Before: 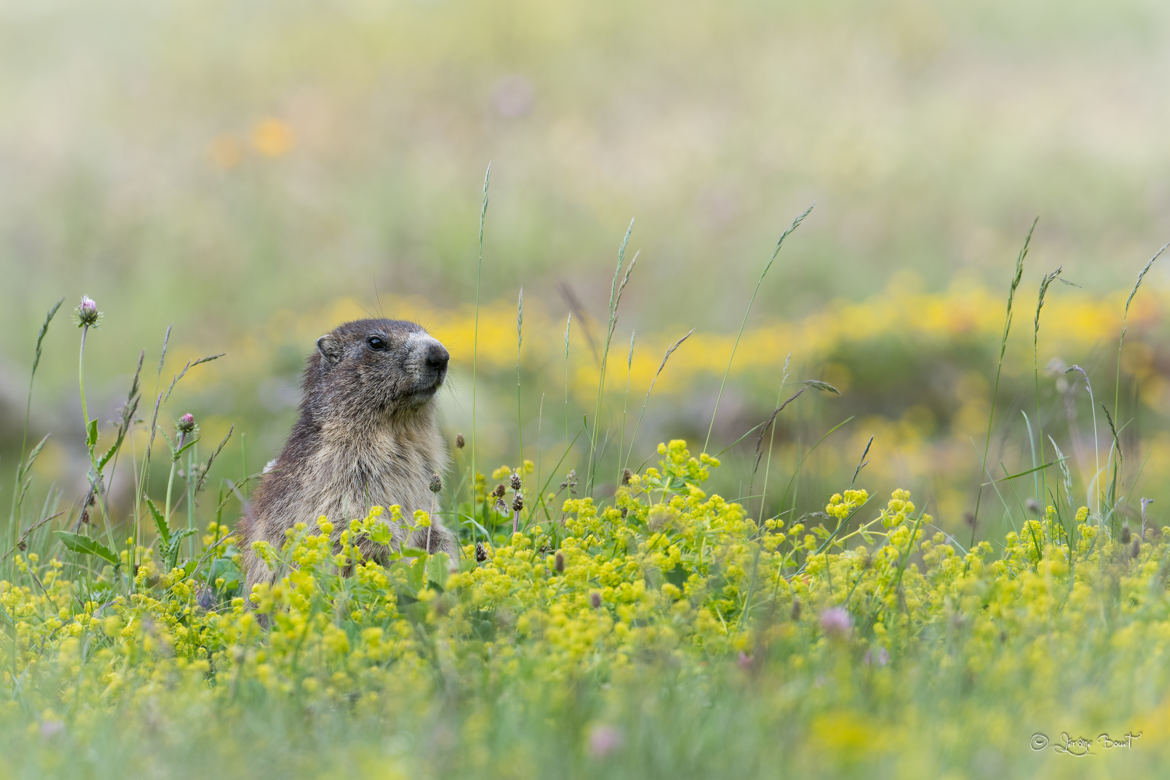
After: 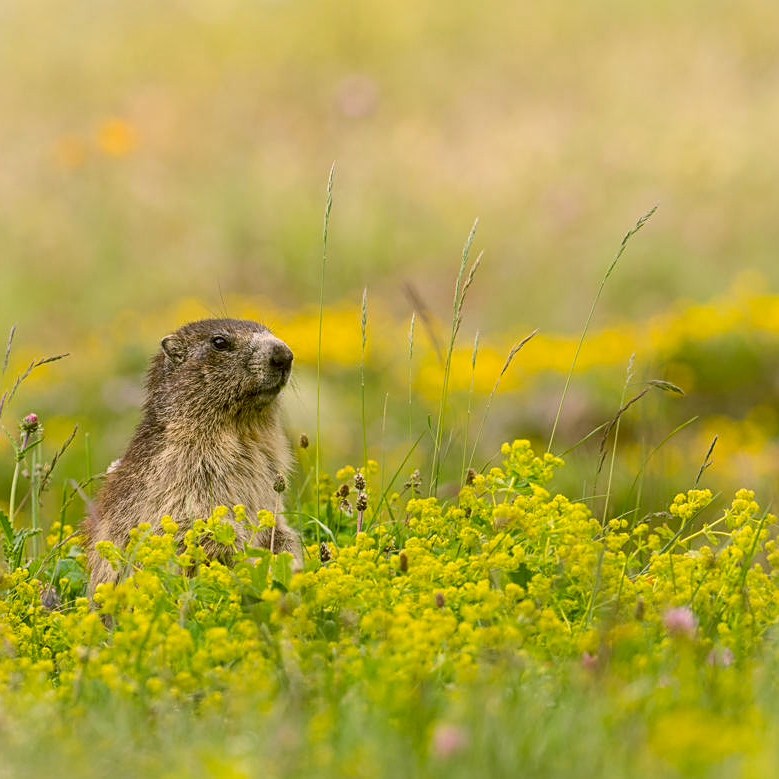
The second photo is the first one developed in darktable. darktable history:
crop and rotate: left 13.372%, right 20.004%
local contrast: on, module defaults
sharpen: on, module defaults
shadows and highlights: shadows 11.82, white point adjustment 1.27, highlights -0.748, shadows color adjustment 97.67%, soften with gaussian
color correction: highlights a* 8.5, highlights b* 15.02, shadows a* -0.43, shadows b* 25.88
color balance rgb: shadows lift › chroma 0.803%, shadows lift › hue 112.5°, perceptual saturation grading › global saturation 30.308%, contrast -9.427%
haze removal: strength -0.043, compatibility mode true, adaptive false
